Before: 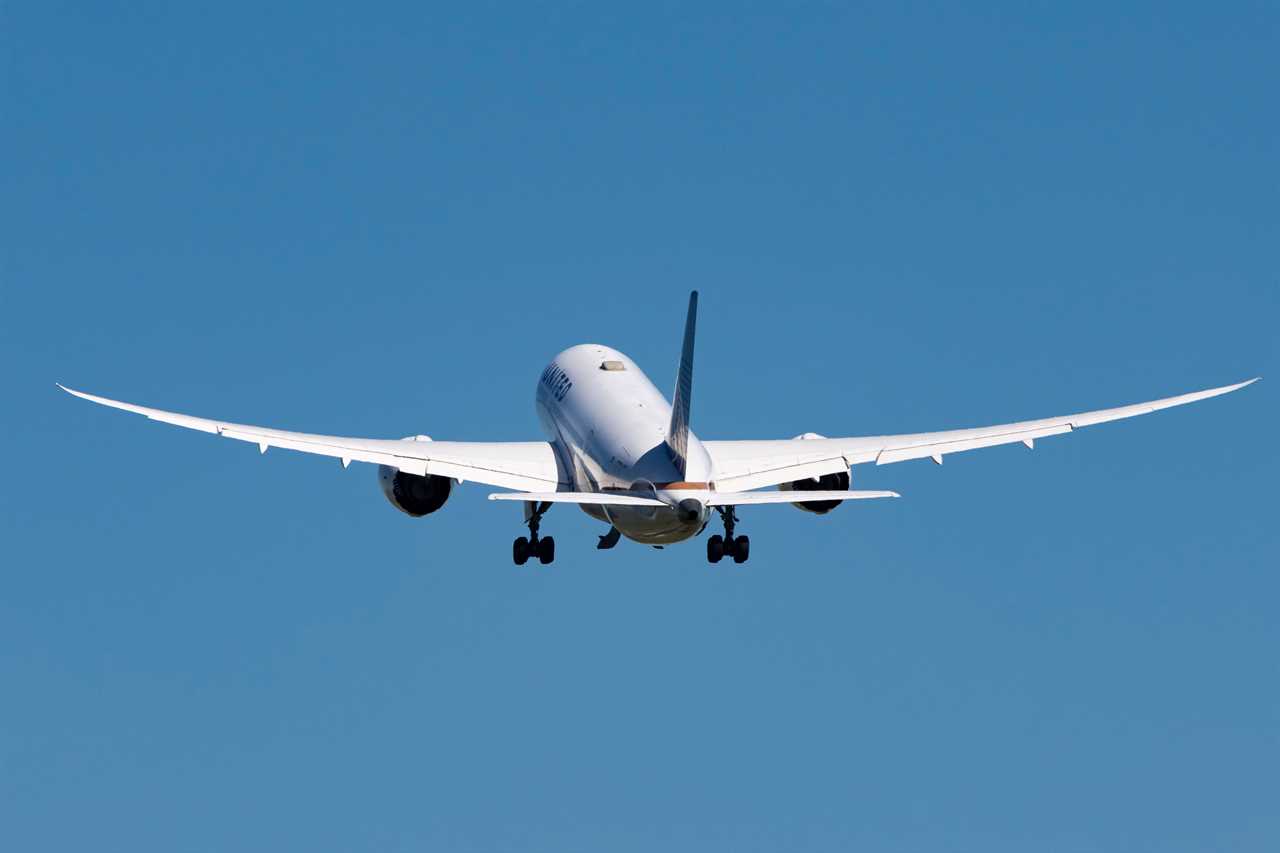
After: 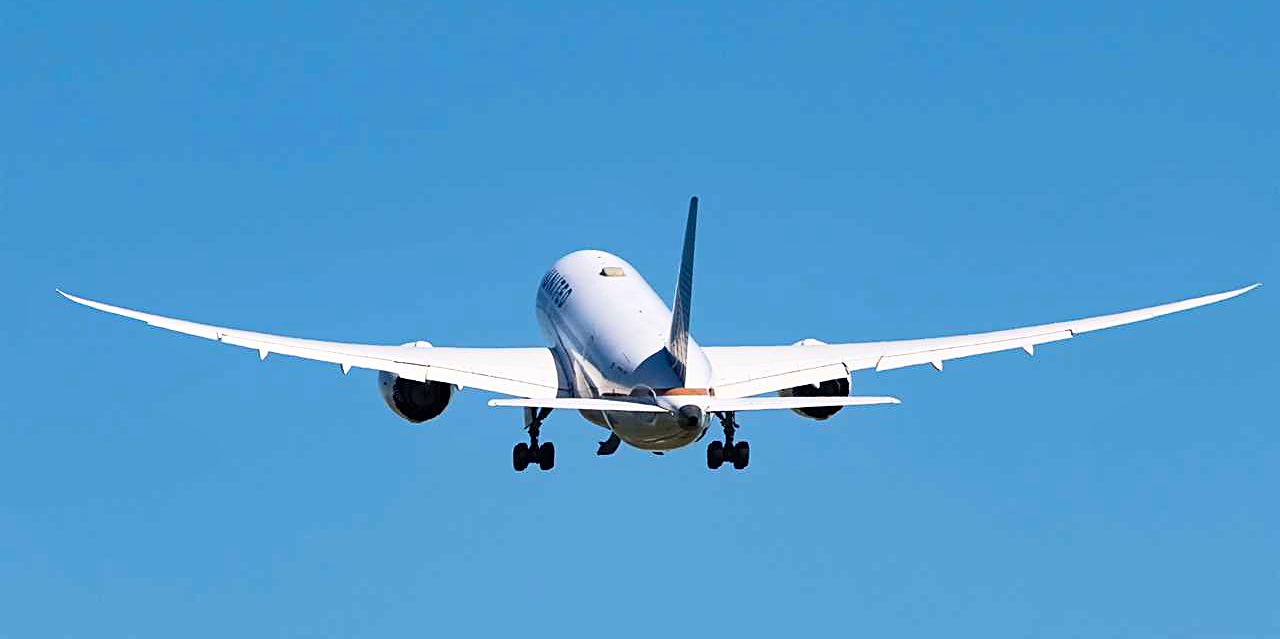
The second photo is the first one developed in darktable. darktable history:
crop: top 11.038%, bottom 13.962%
contrast brightness saturation: contrast 0.2, brightness 0.16, saturation 0.22
tone equalizer: on, module defaults
sharpen: on, module defaults
